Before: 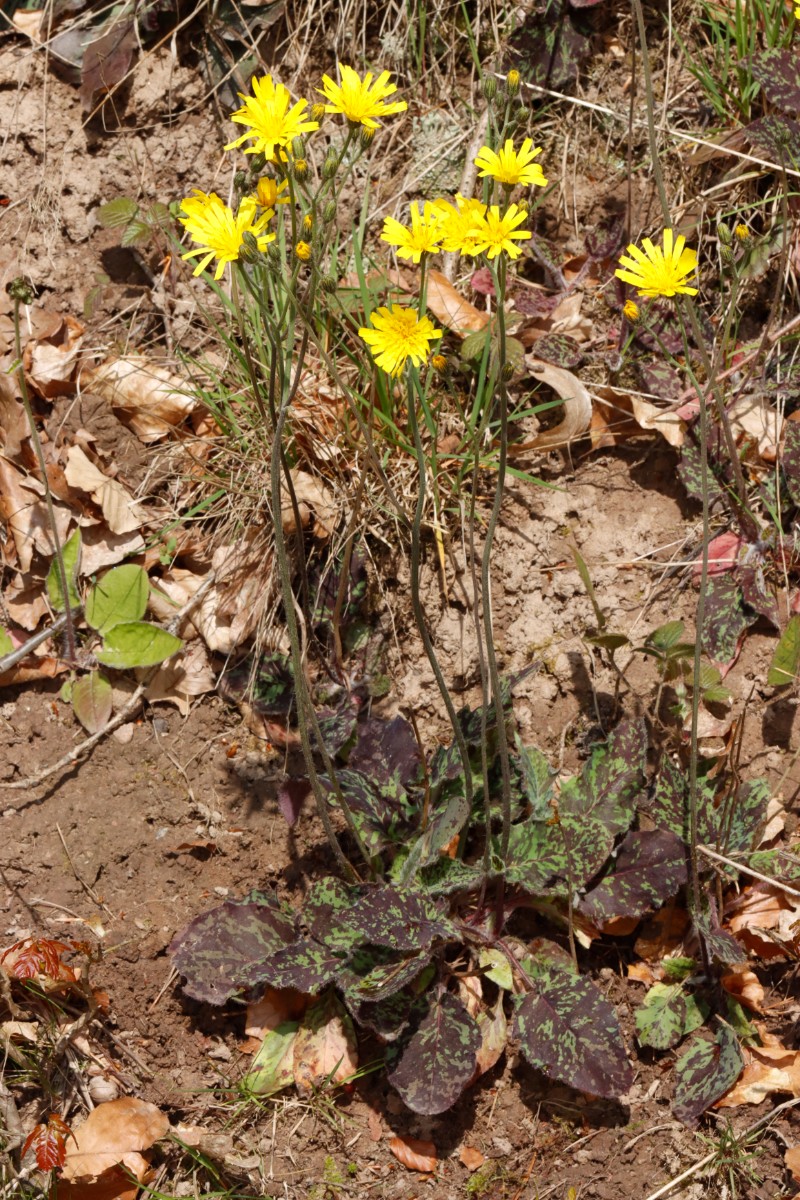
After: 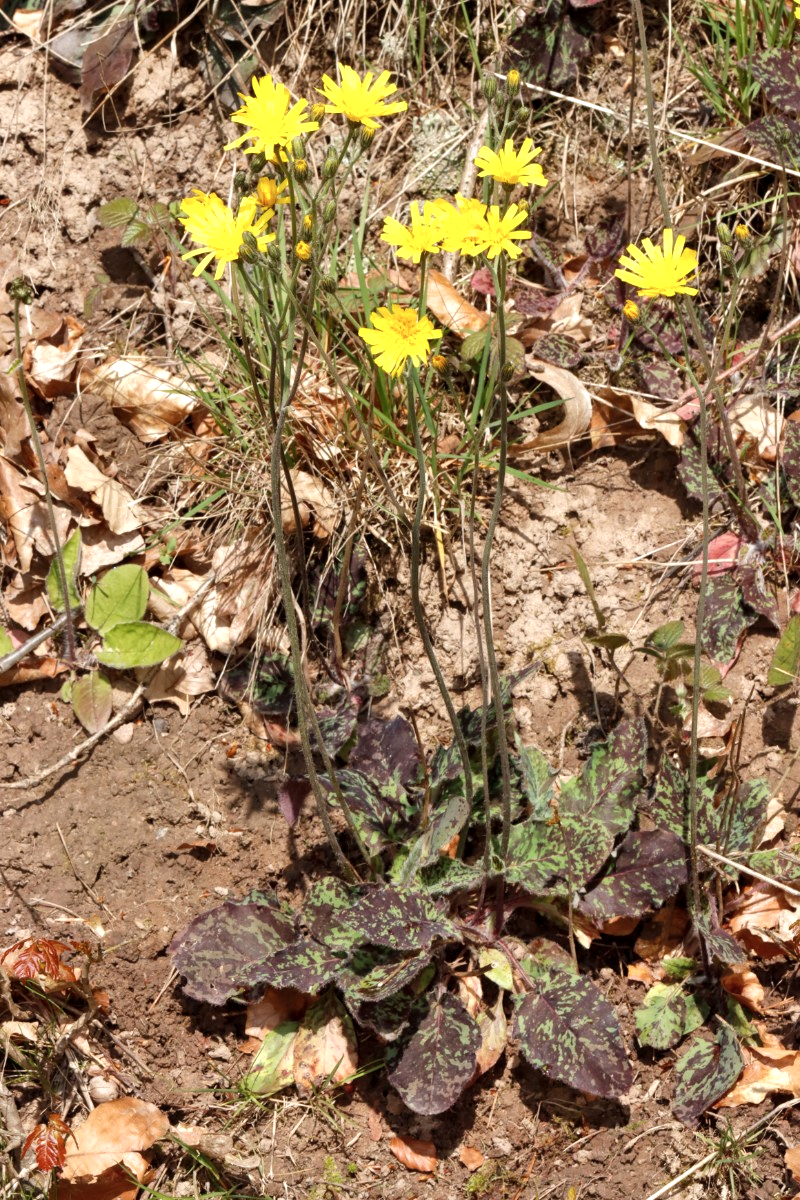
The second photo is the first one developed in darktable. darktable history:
local contrast: highlights 106%, shadows 101%, detail 120%, midtone range 0.2
shadows and highlights: radius 111.83, shadows 51.33, white point adjustment 9.11, highlights -6.07, soften with gaussian
